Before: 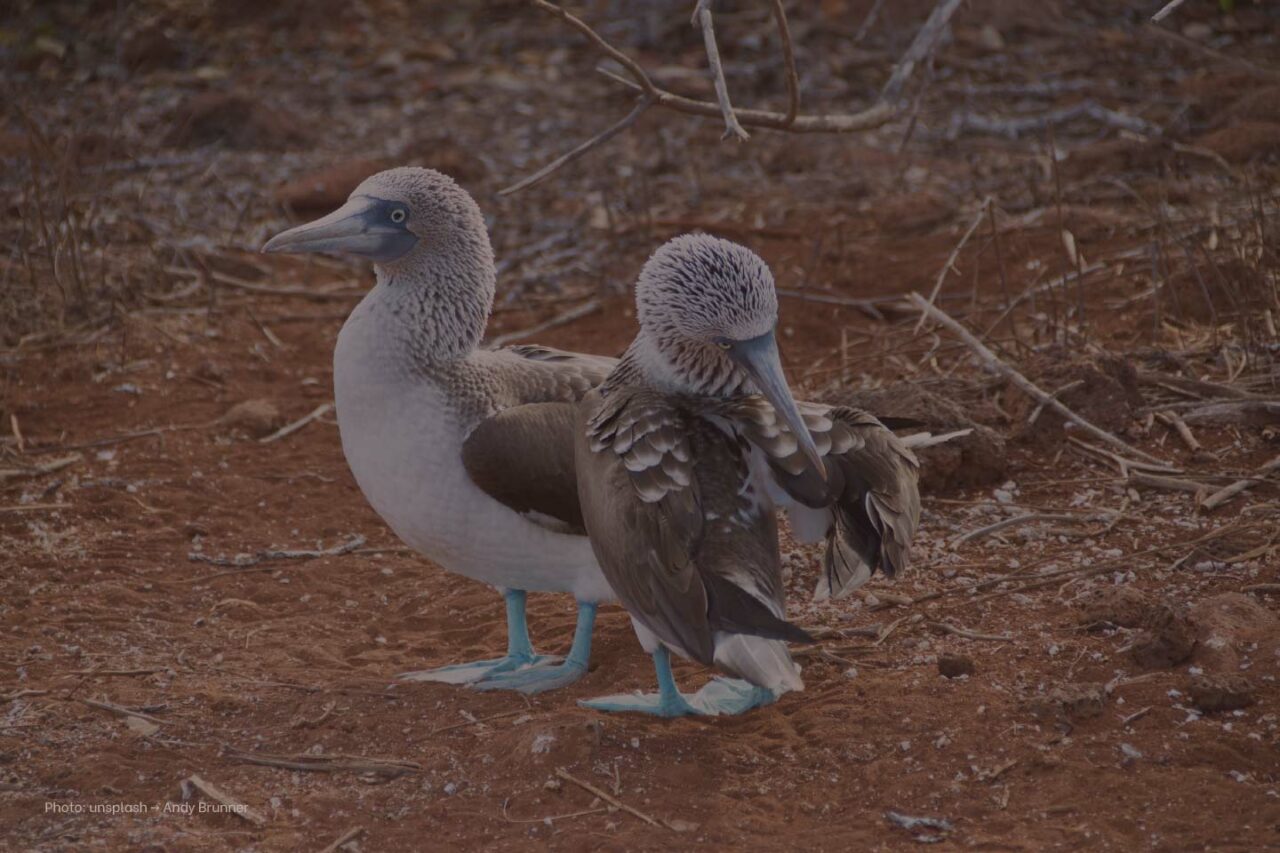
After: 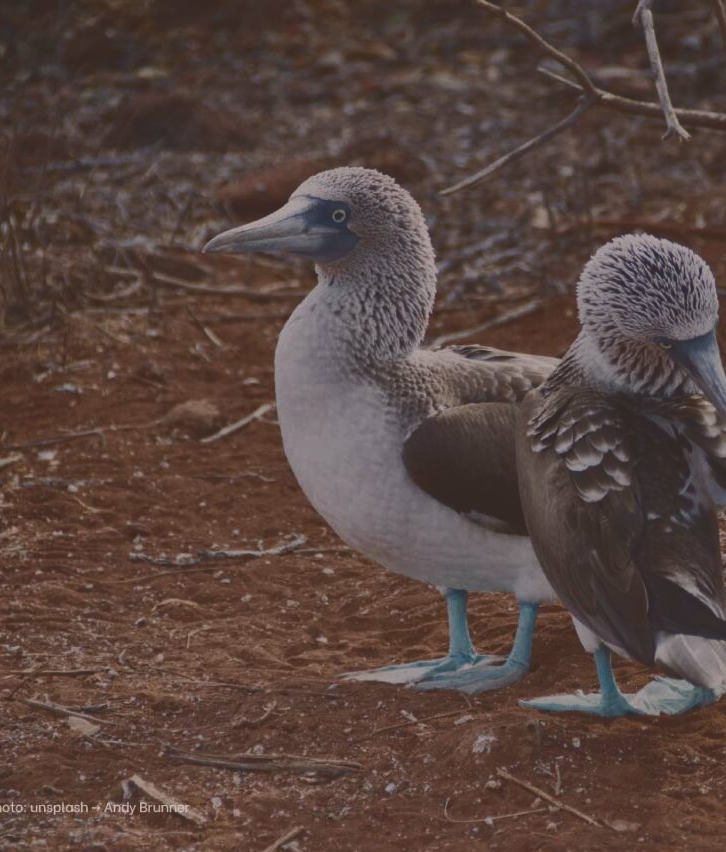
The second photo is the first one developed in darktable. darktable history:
crop: left 4.648%, right 38.561%
tone curve: curves: ch0 [(0, 0) (0.003, 0.17) (0.011, 0.17) (0.025, 0.17) (0.044, 0.168) (0.069, 0.167) (0.1, 0.173) (0.136, 0.181) (0.177, 0.199) (0.224, 0.226) (0.277, 0.271) (0.335, 0.333) (0.399, 0.419) (0.468, 0.52) (0.543, 0.621) (0.623, 0.716) (0.709, 0.795) (0.801, 0.867) (0.898, 0.914) (1, 1)], color space Lab, independent channels, preserve colors none
